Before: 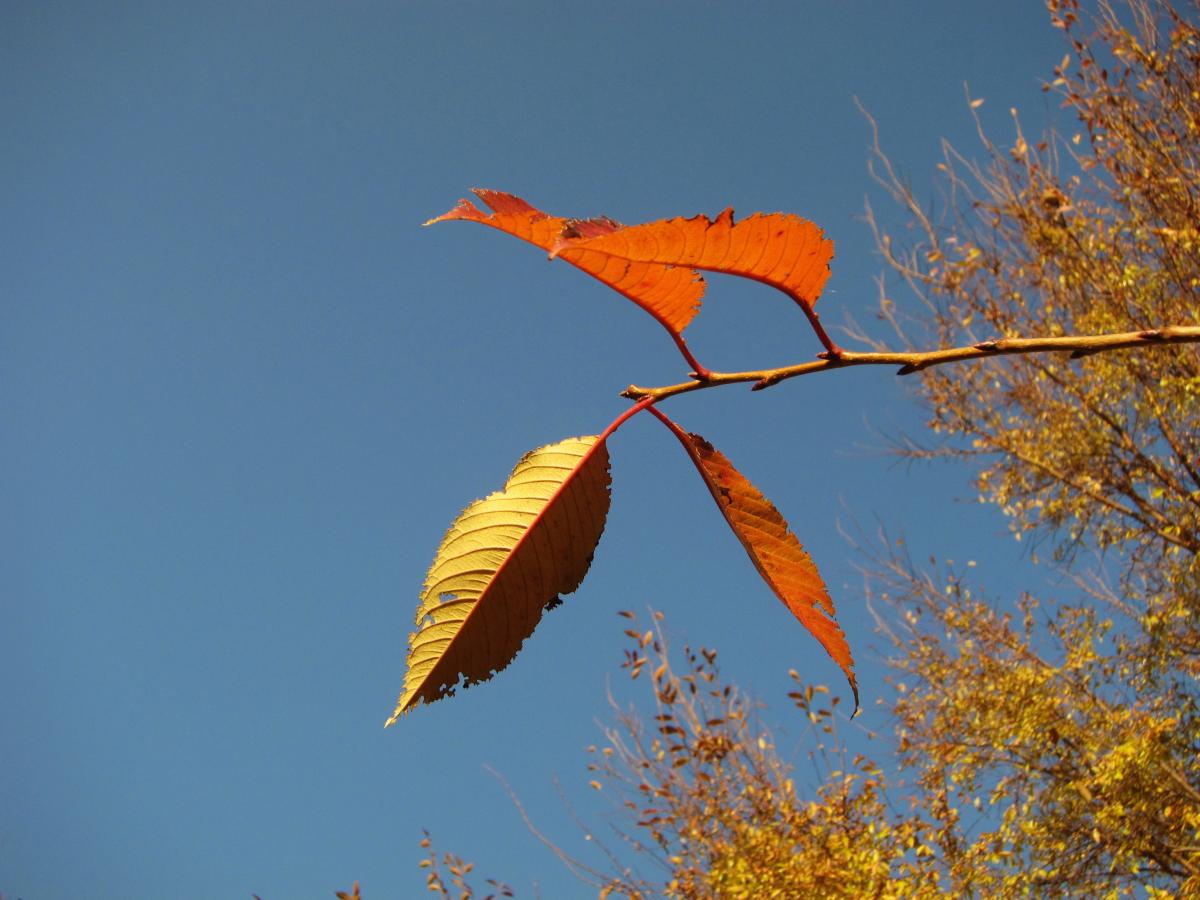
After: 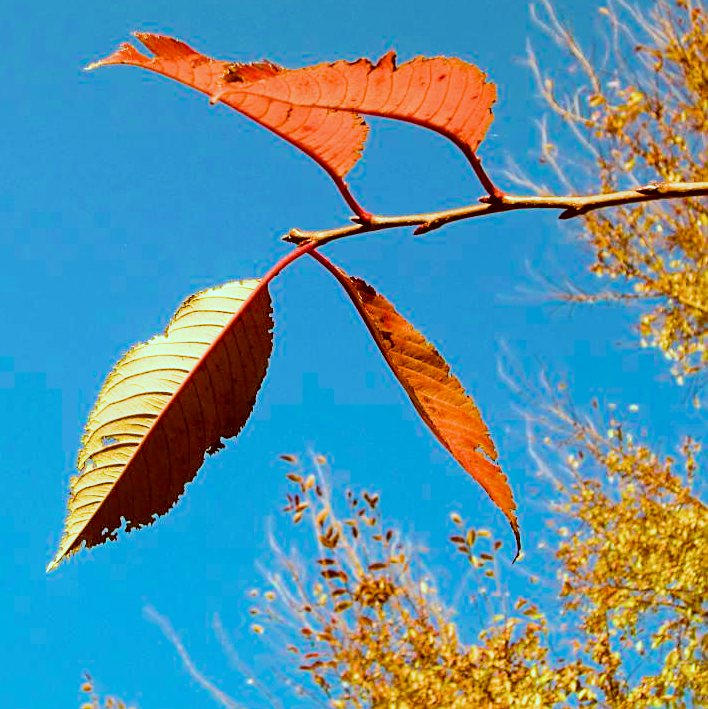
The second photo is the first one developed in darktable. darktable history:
color correction: highlights a* -14.93, highlights b* -16.2, shadows a* 10.84, shadows b* 28.86
color balance rgb: shadows lift › luminance -20.175%, linear chroma grading › global chroma 0.655%, perceptual saturation grading › global saturation 27.77%, perceptual saturation grading › highlights -25.736%, perceptual saturation grading › mid-tones 25.585%, perceptual saturation grading › shadows 50.011%, perceptual brilliance grading › global brilliance 29.53%, perceptual brilliance grading › highlights 12.646%, perceptual brilliance grading › mid-tones 23.63%, global vibrance 20%
crop and rotate: left 28.194%, top 17.337%, right 12.73%, bottom 3.823%
tone equalizer: on, module defaults
filmic rgb: black relative exposure -7.65 EV, white relative exposure 4.56 EV, hardness 3.61, color science v6 (2022)
sharpen: on, module defaults
